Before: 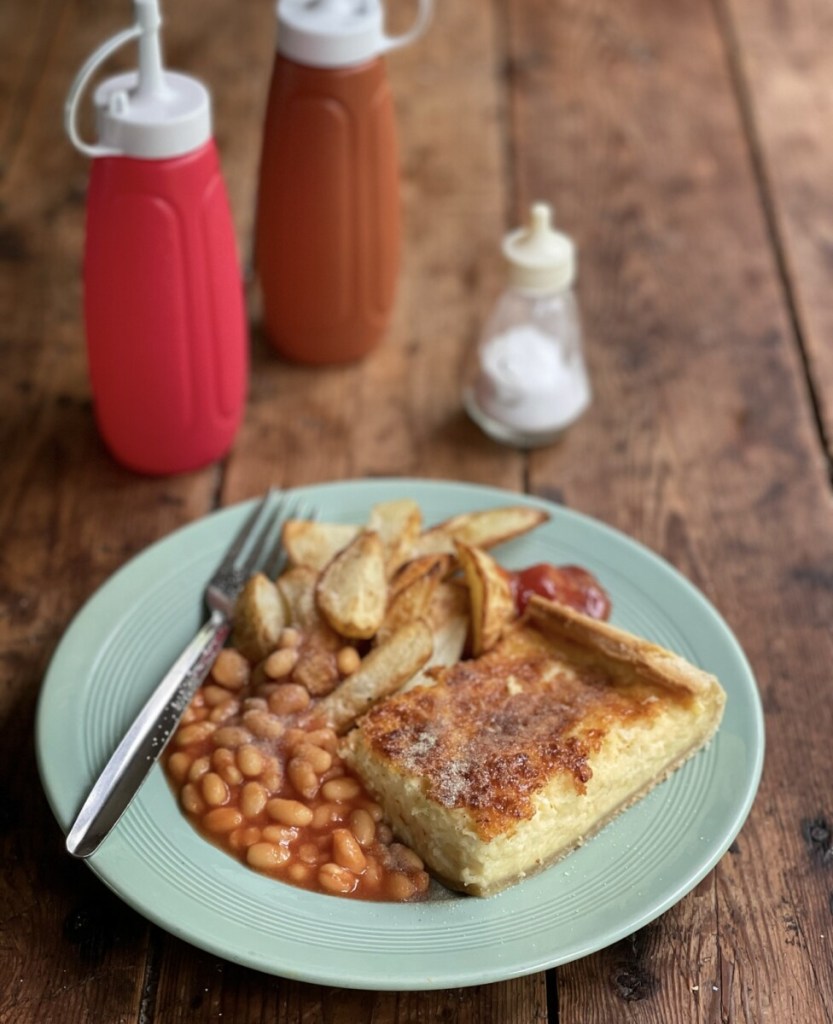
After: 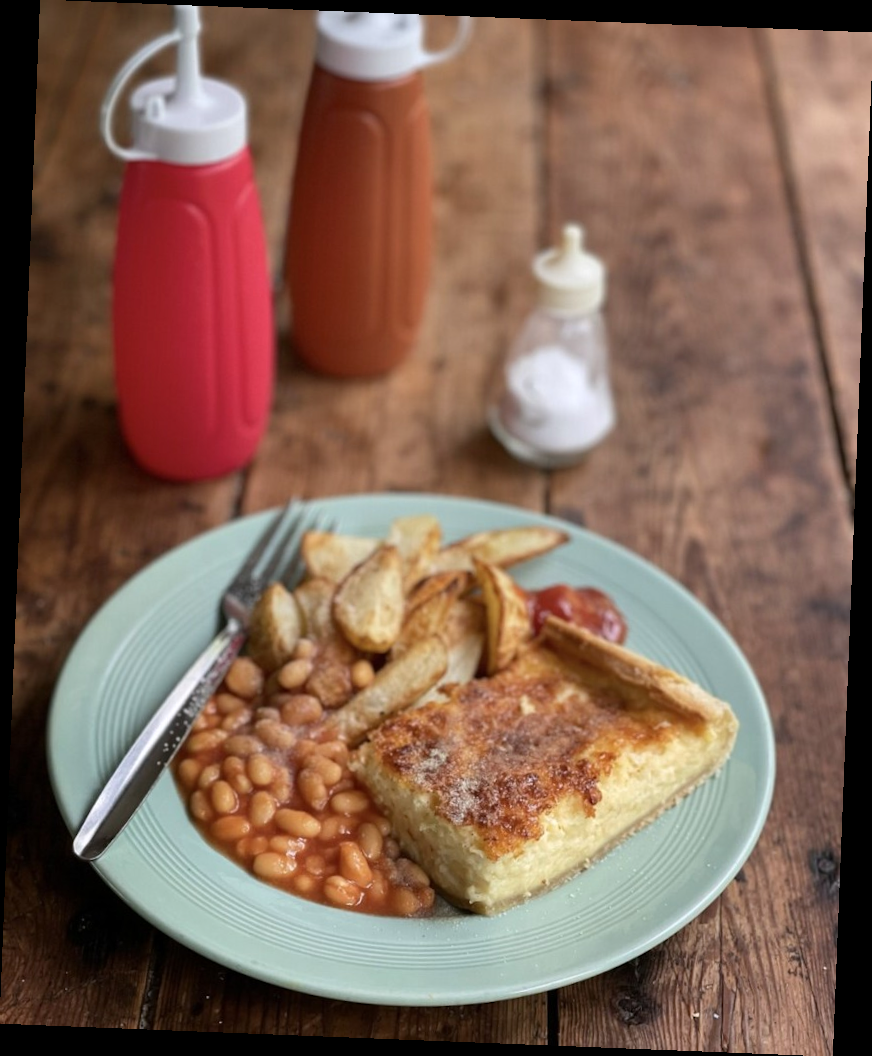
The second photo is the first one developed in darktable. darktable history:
rotate and perspective: rotation 2.27°, automatic cropping off
white balance: red 1.004, blue 1.024
